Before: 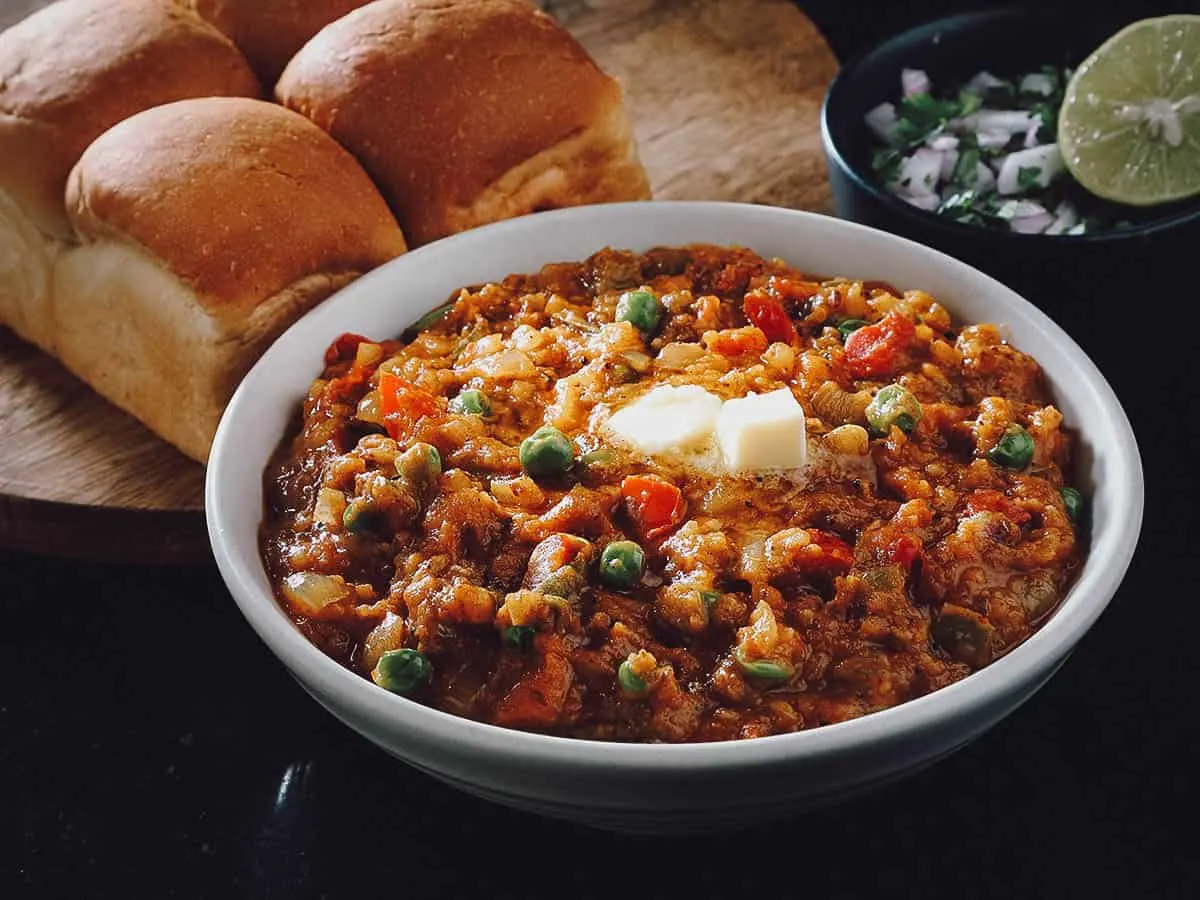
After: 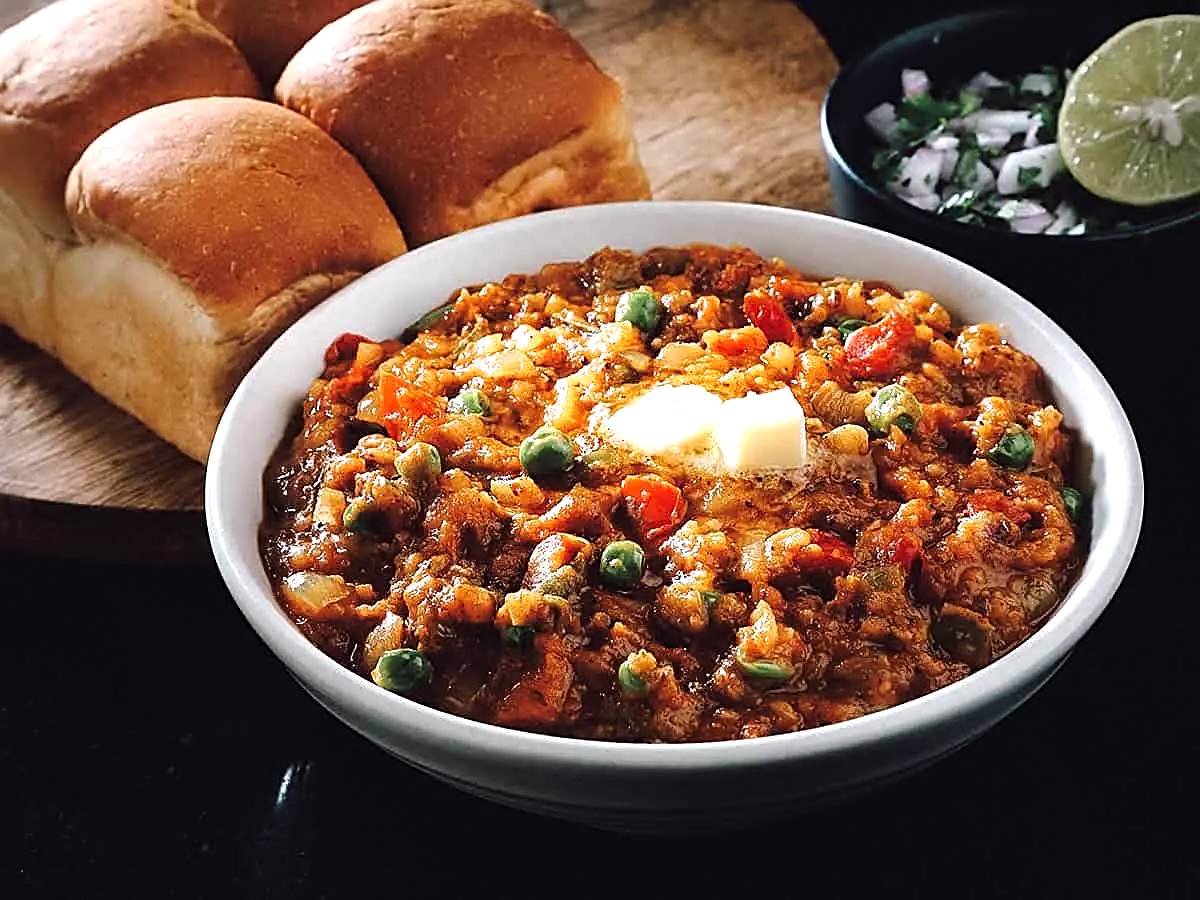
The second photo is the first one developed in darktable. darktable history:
tone equalizer: -8 EV -0.771 EV, -7 EV -0.703 EV, -6 EV -0.58 EV, -5 EV -0.409 EV, -3 EV 0.37 EV, -2 EV 0.6 EV, -1 EV 0.686 EV, +0 EV 0.761 EV, mask exposure compensation -0.508 EV
sharpen: on, module defaults
